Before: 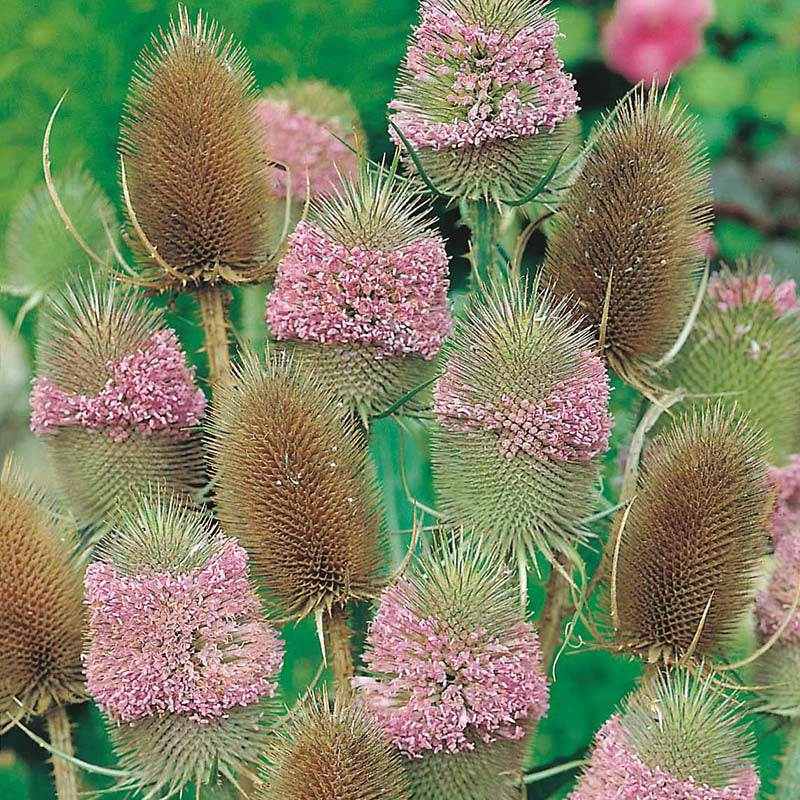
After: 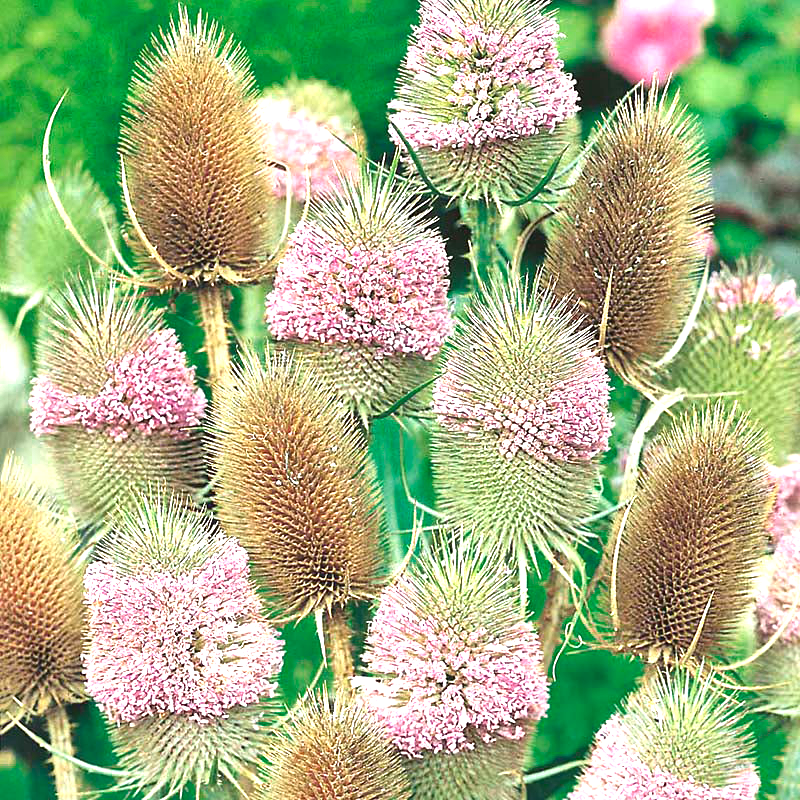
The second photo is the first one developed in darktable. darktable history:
exposure: black level correction 0, exposure 1.2 EV, compensate exposure bias true, compensate highlight preservation false
color zones: curves: ch0 [(0.25, 0.5) (0.636, 0.25) (0.75, 0.5)]
local contrast: mode bilateral grid, contrast 20, coarseness 50, detail 179%, midtone range 0.2
white balance: emerald 1
